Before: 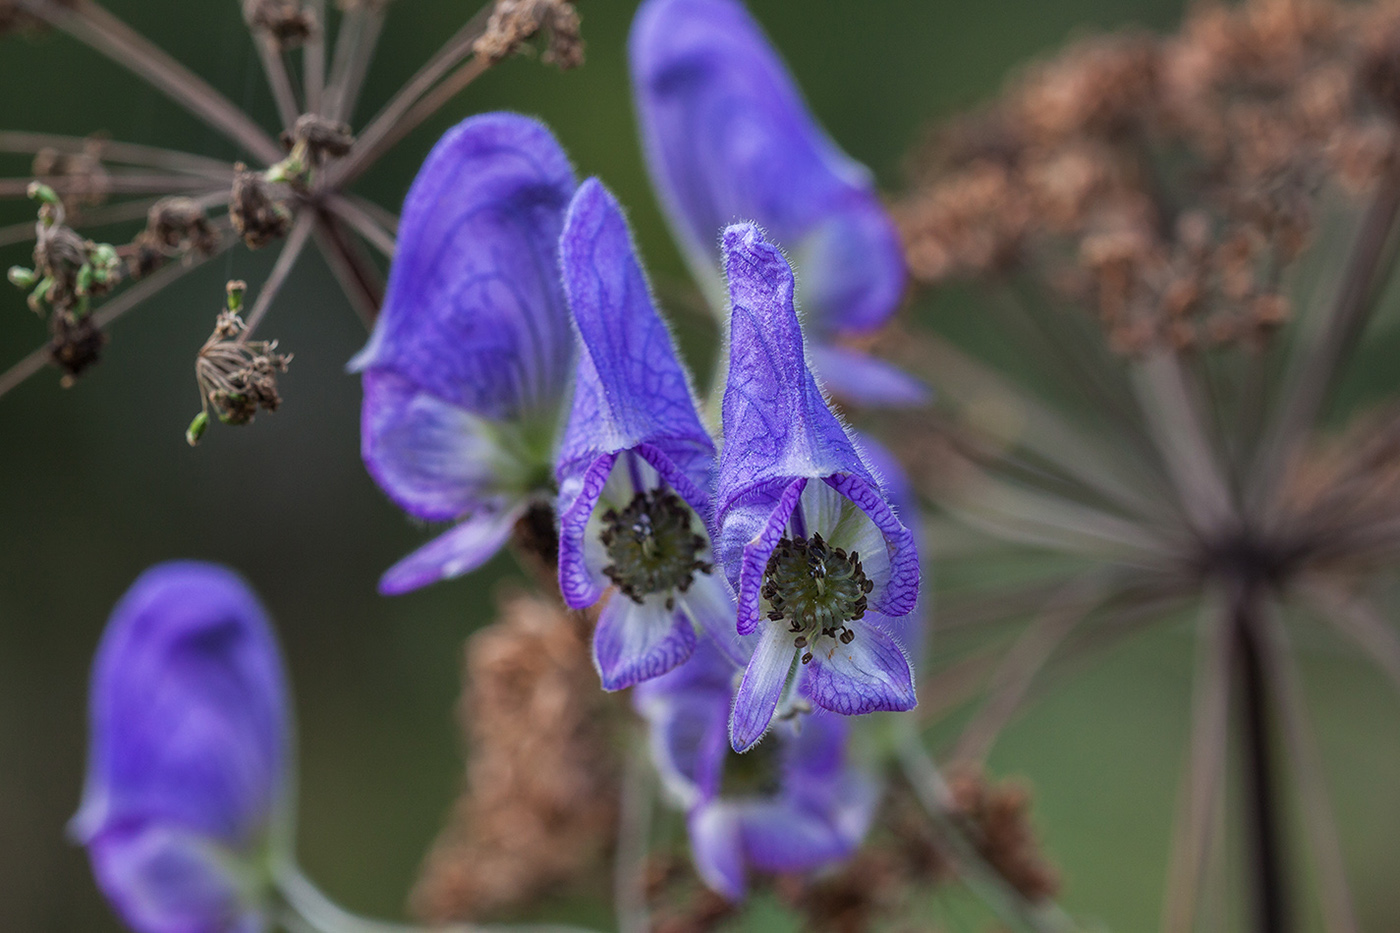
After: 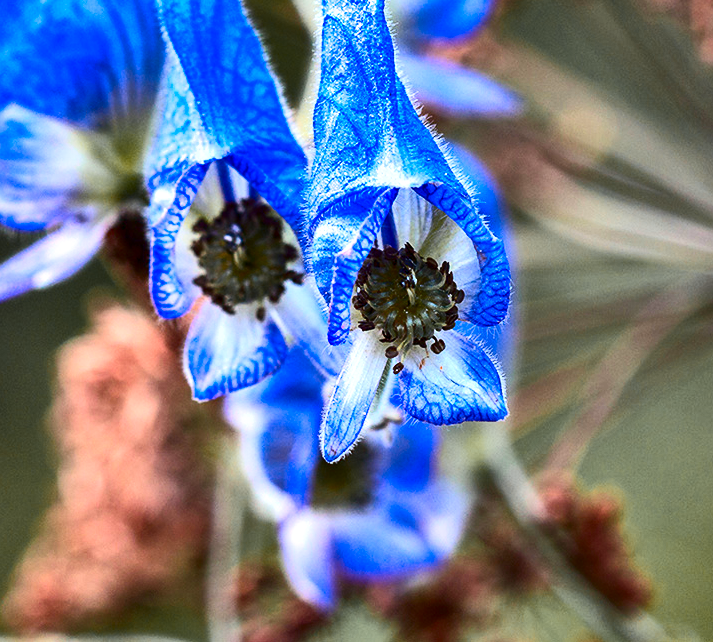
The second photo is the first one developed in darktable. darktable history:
exposure: black level correction 0.001, exposure 1.398 EV, compensate exposure bias true, compensate highlight preservation false
crop and rotate: left 29.237%, top 31.152%, right 19.807%
shadows and highlights: radius 123.98, shadows 100, white point adjustment -3, highlights -100, highlights color adjustment 89.84%, soften with gaussian
levels: mode automatic, black 0.023%, white 99.97%, levels [0.062, 0.494, 0.925]
contrast brightness saturation: contrast 0.32, brightness -0.08, saturation 0.17
color zones: curves: ch1 [(0.263, 0.53) (0.376, 0.287) (0.487, 0.512) (0.748, 0.547) (1, 0.513)]; ch2 [(0.262, 0.45) (0.751, 0.477)], mix 31.98%
